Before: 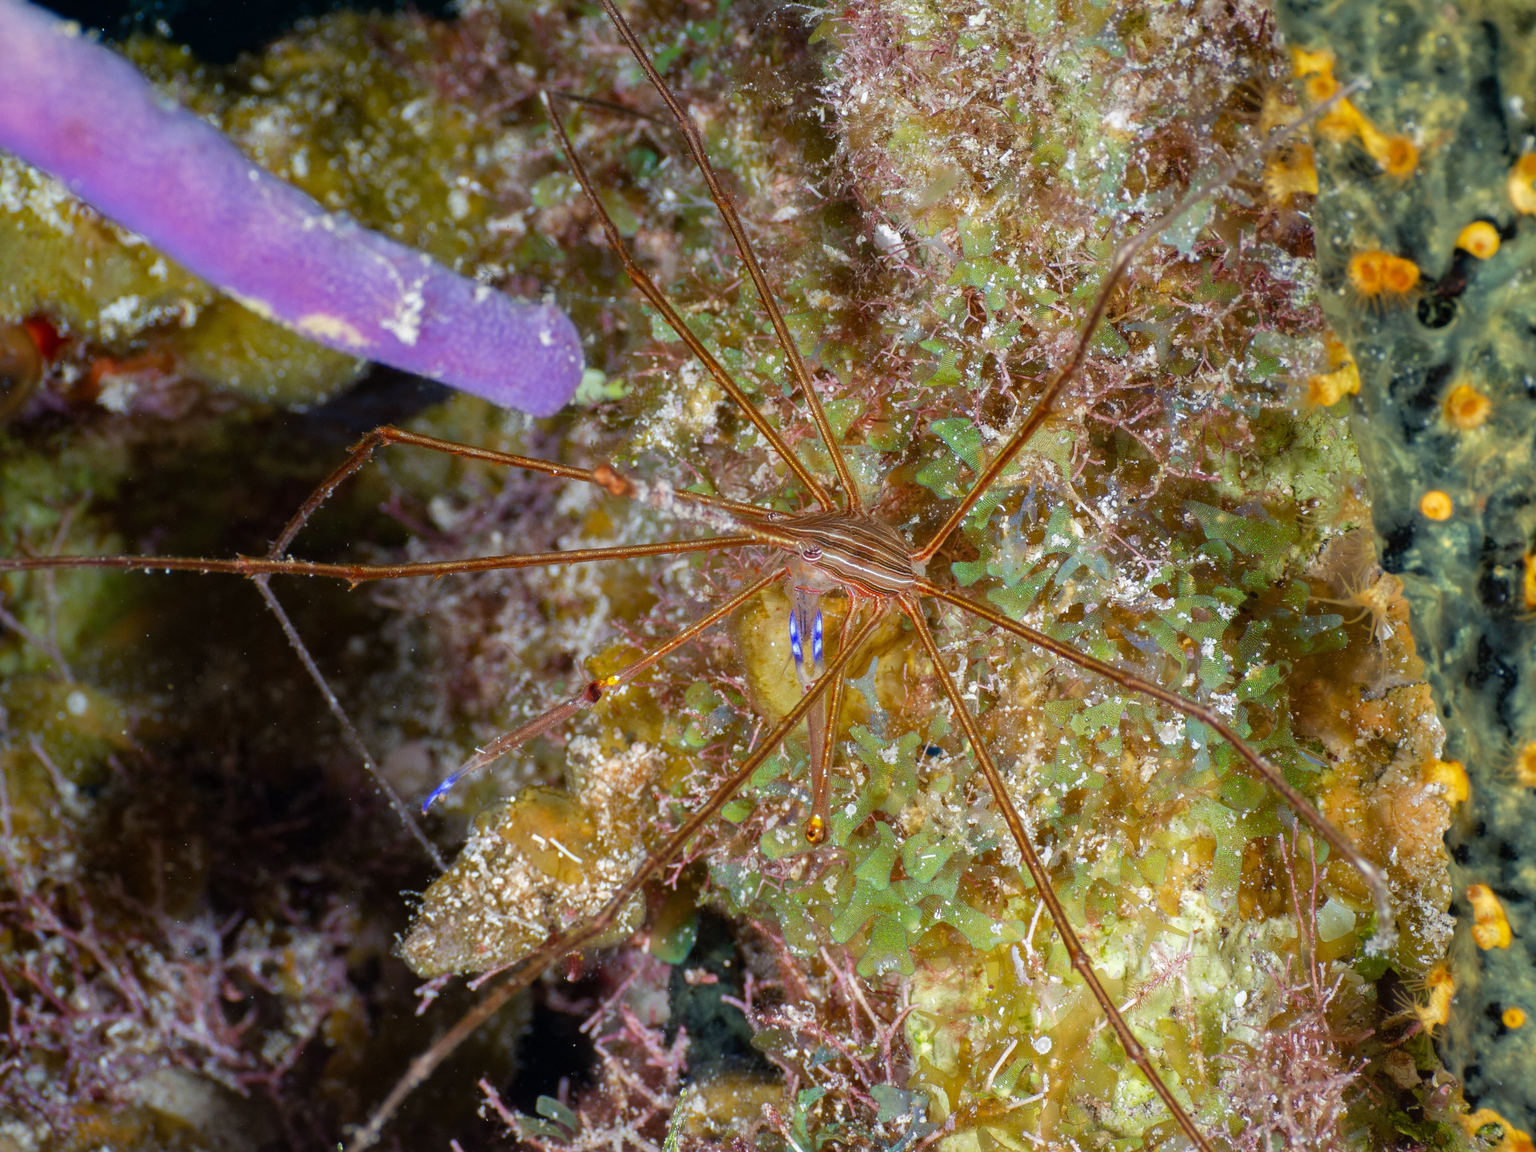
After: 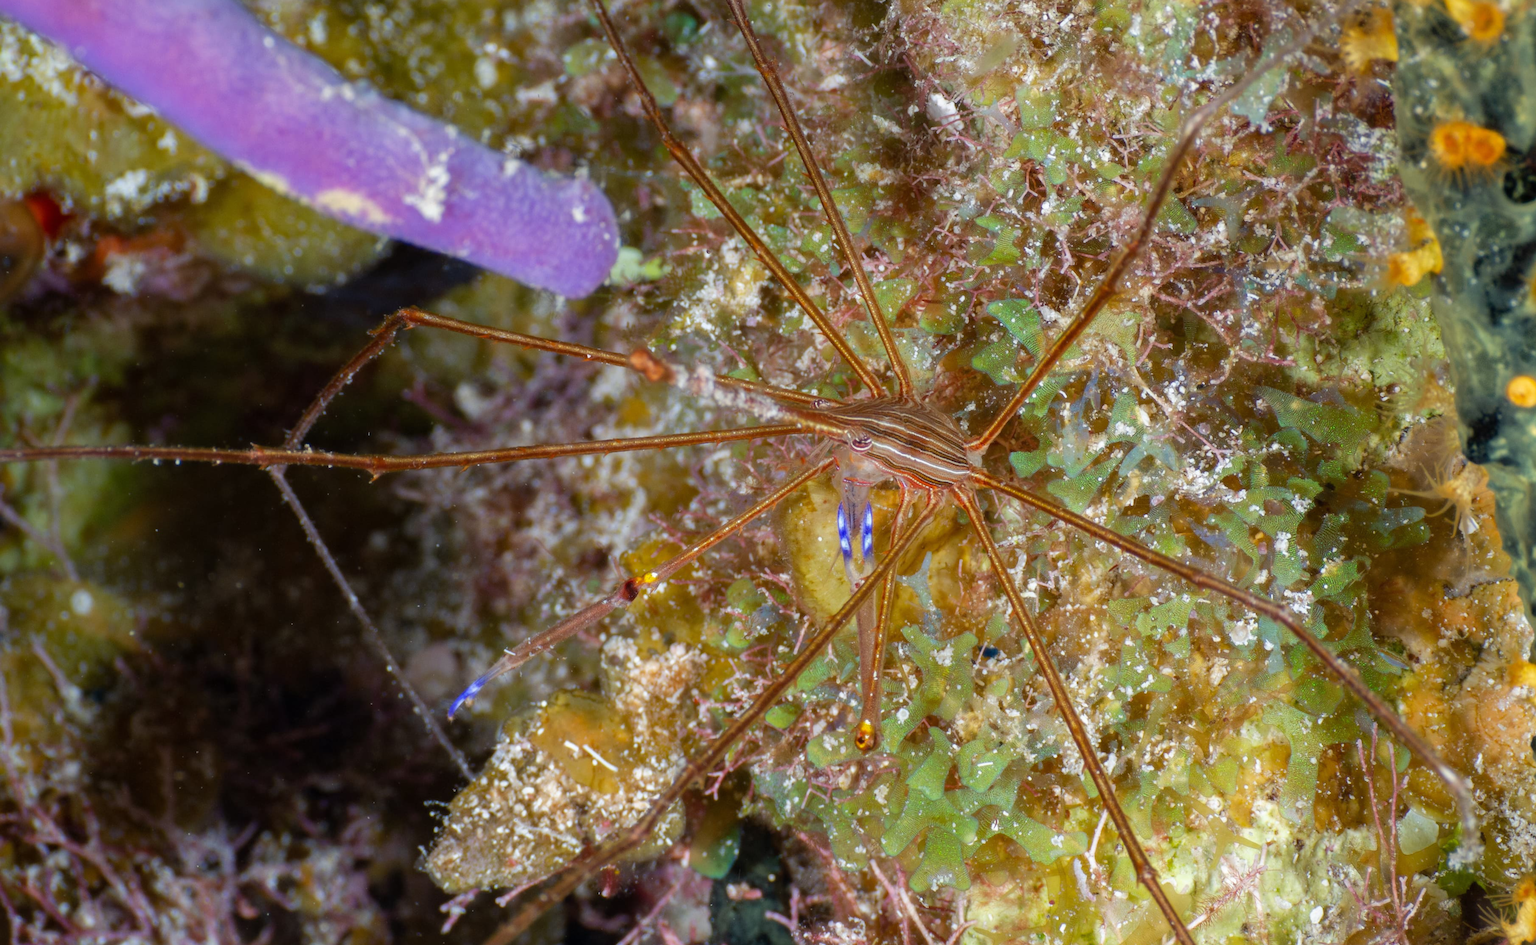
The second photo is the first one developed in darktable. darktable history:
contrast equalizer: y [[0.5 ×4, 0.467, 0.376], [0.5 ×6], [0.5 ×6], [0 ×6], [0 ×6]]
crop and rotate: angle 0.043°, top 11.806%, right 5.636%, bottom 10.738%
